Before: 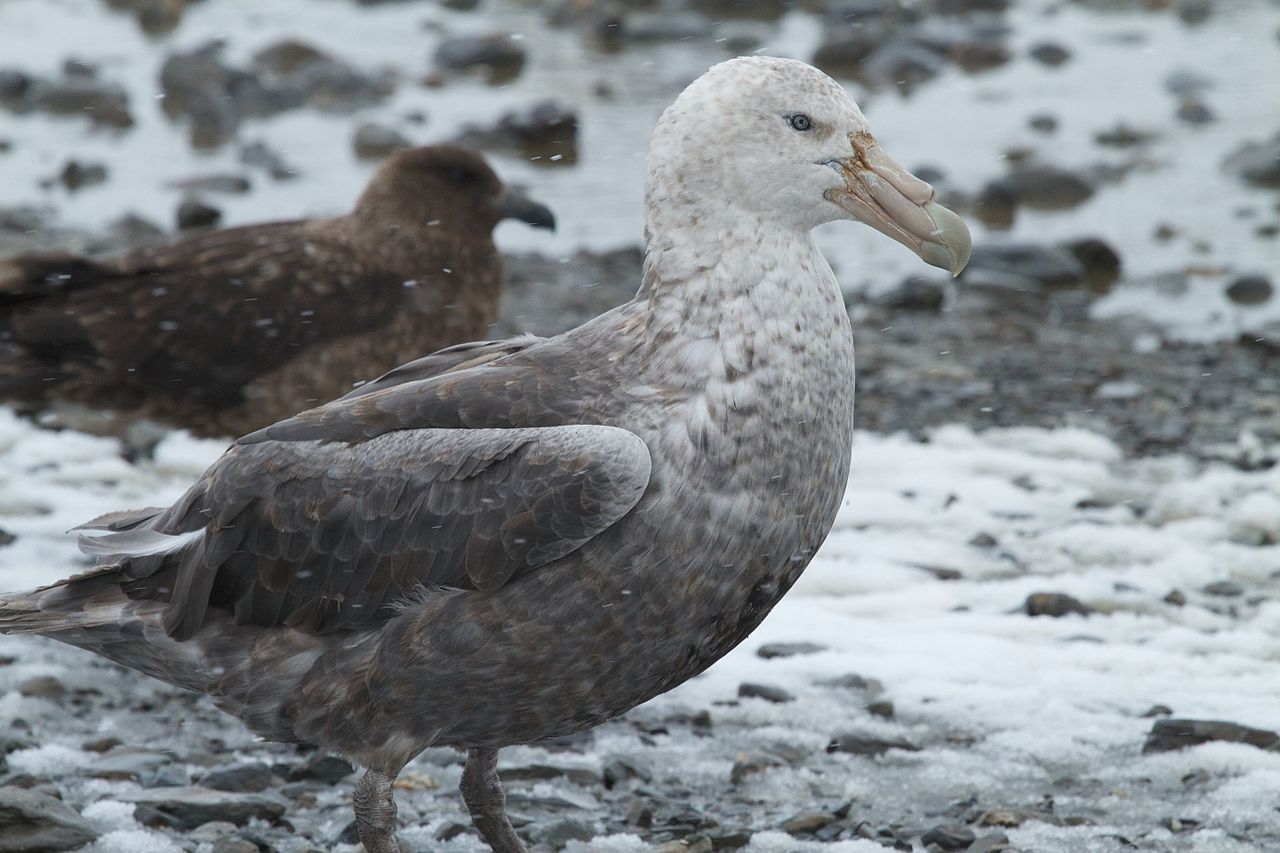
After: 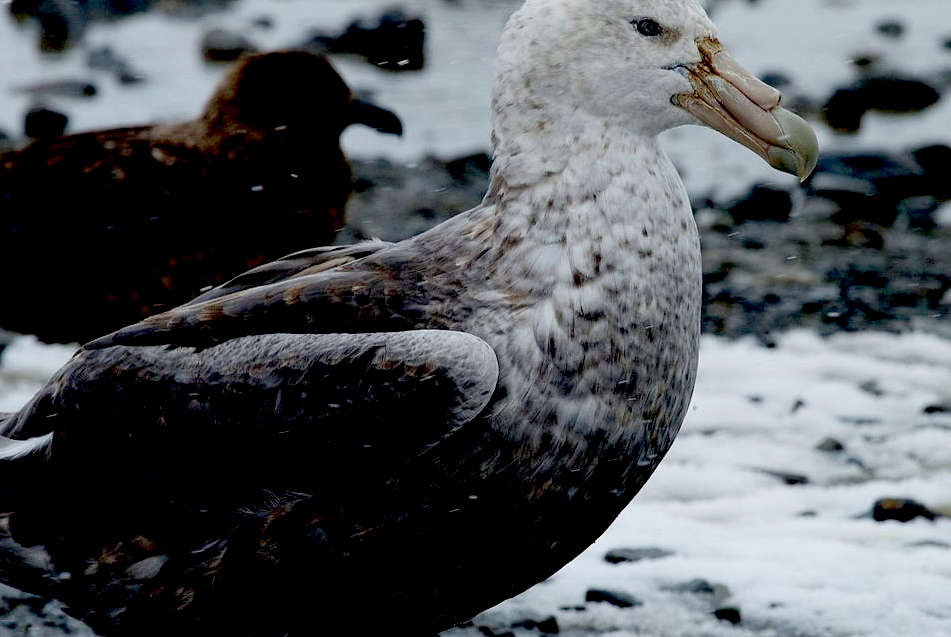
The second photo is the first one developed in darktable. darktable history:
crop and rotate: left 11.956%, top 11.371%, right 13.71%, bottom 13.857%
exposure: black level correction 0.099, exposure -0.092 EV, compensate exposure bias true, compensate highlight preservation false
